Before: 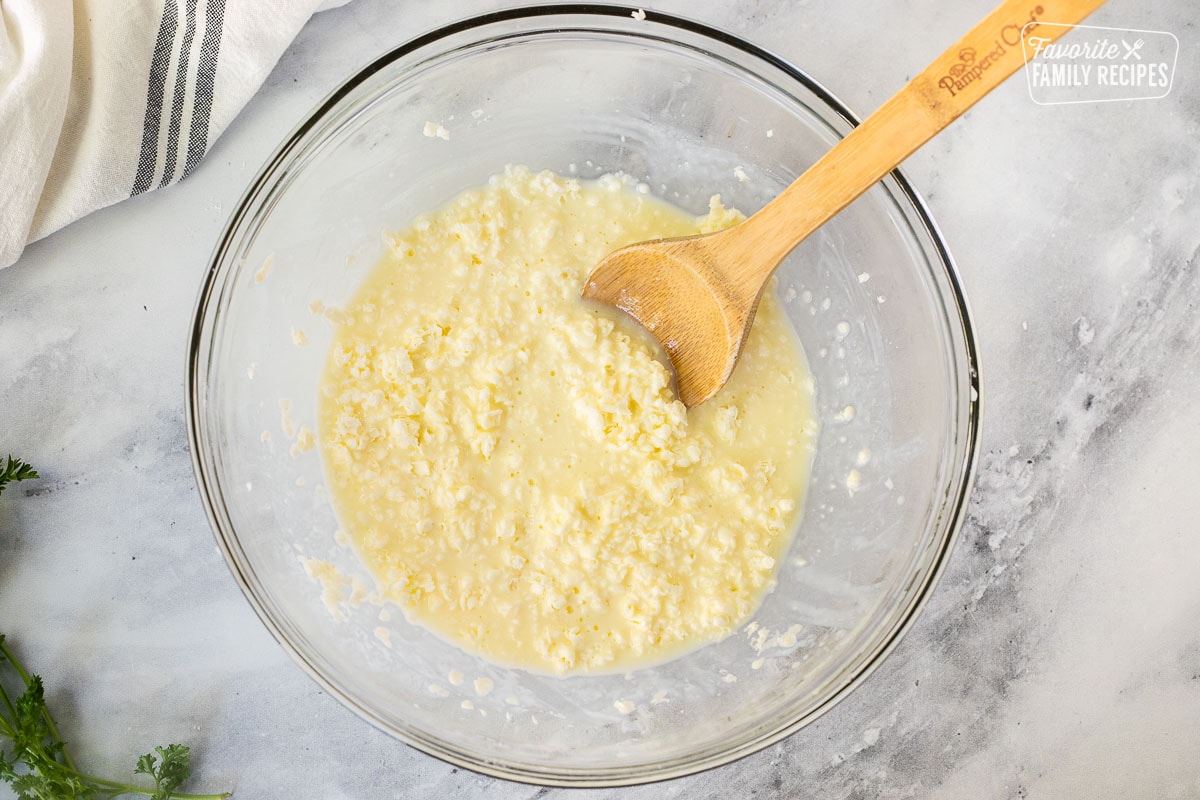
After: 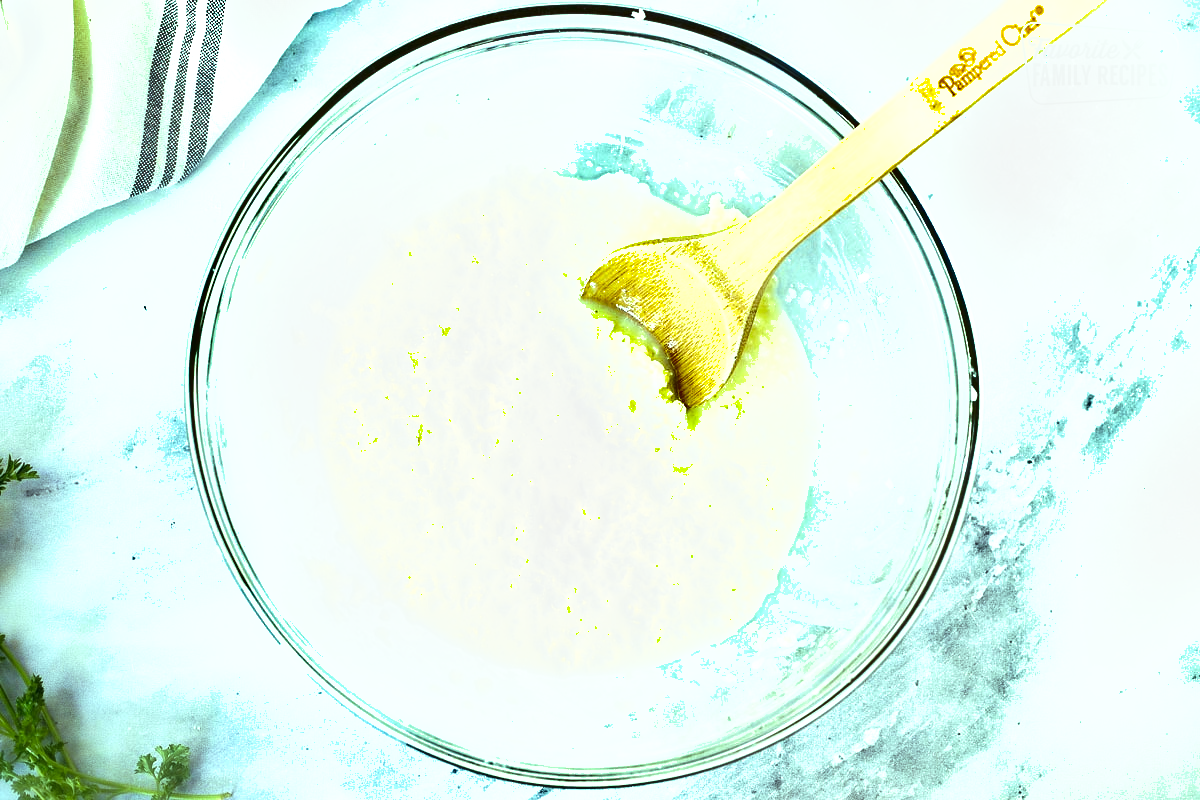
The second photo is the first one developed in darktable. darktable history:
exposure: black level correction 0, exposure 0.5 EV, compensate exposure bias true, compensate highlight preservation false
color balance: mode lift, gamma, gain (sRGB), lift [0.997, 0.979, 1.021, 1.011], gamma [1, 1.084, 0.916, 0.998], gain [1, 0.87, 1.13, 1.101], contrast 4.55%, contrast fulcrum 38.24%, output saturation 104.09%
shadows and highlights: radius 44.78, white point adjustment 6.64, compress 79.65%, highlights color adjustment 78.42%, soften with gaussian
contrast brightness saturation: contrast 0.04, saturation 0.16
velvia: strength 9.25%
